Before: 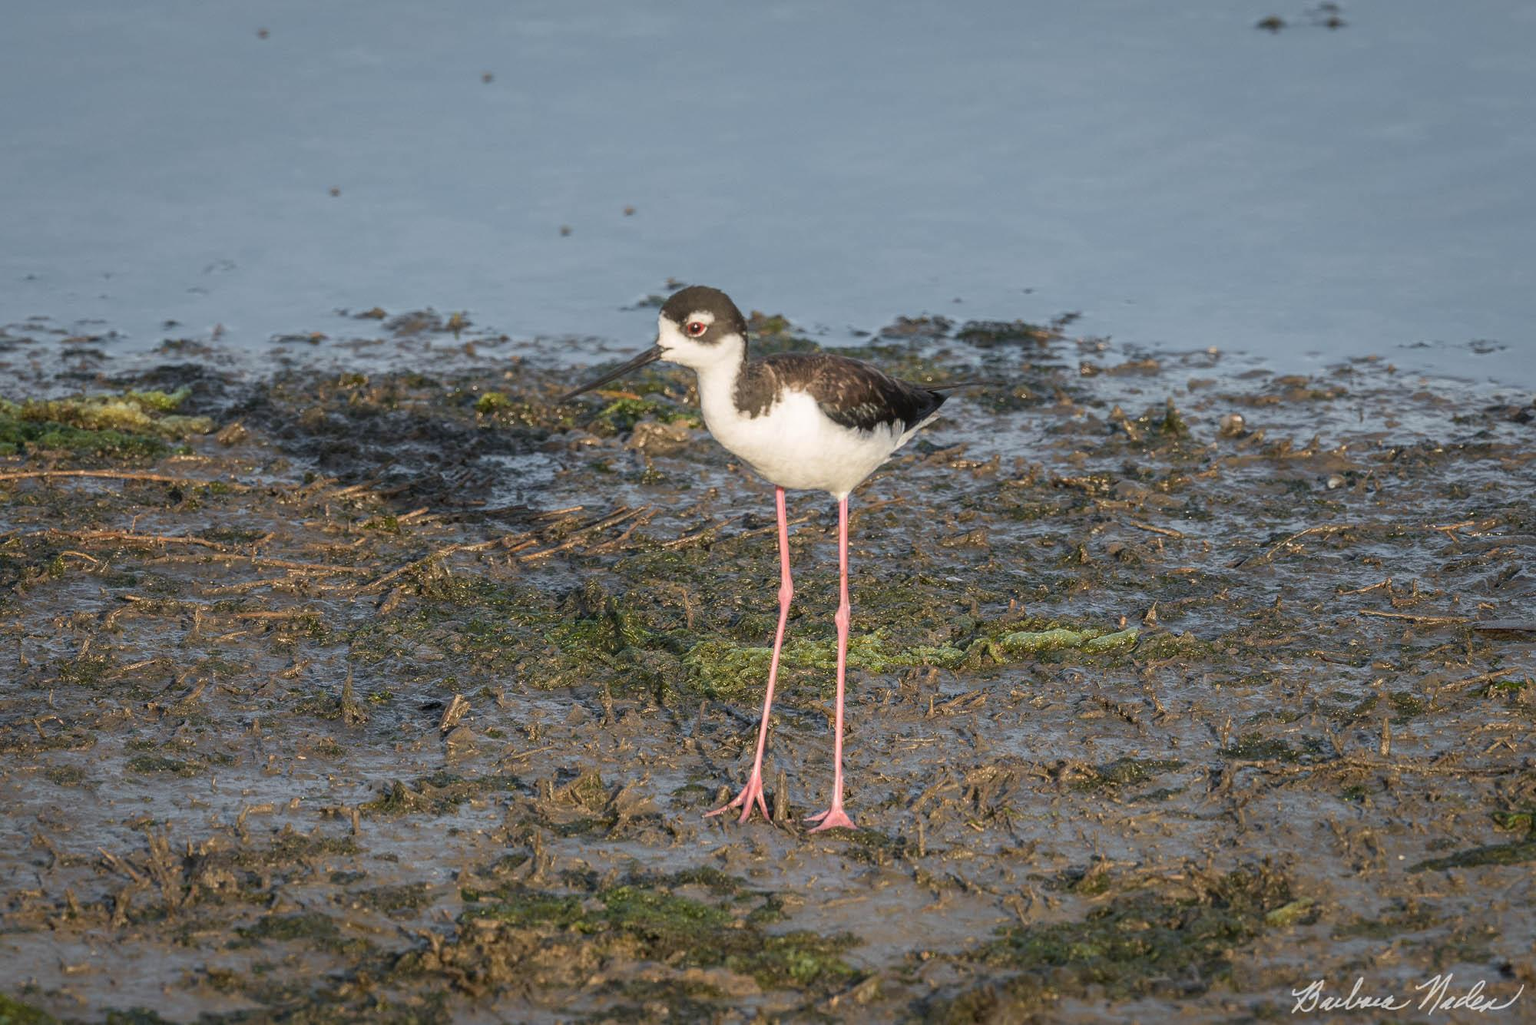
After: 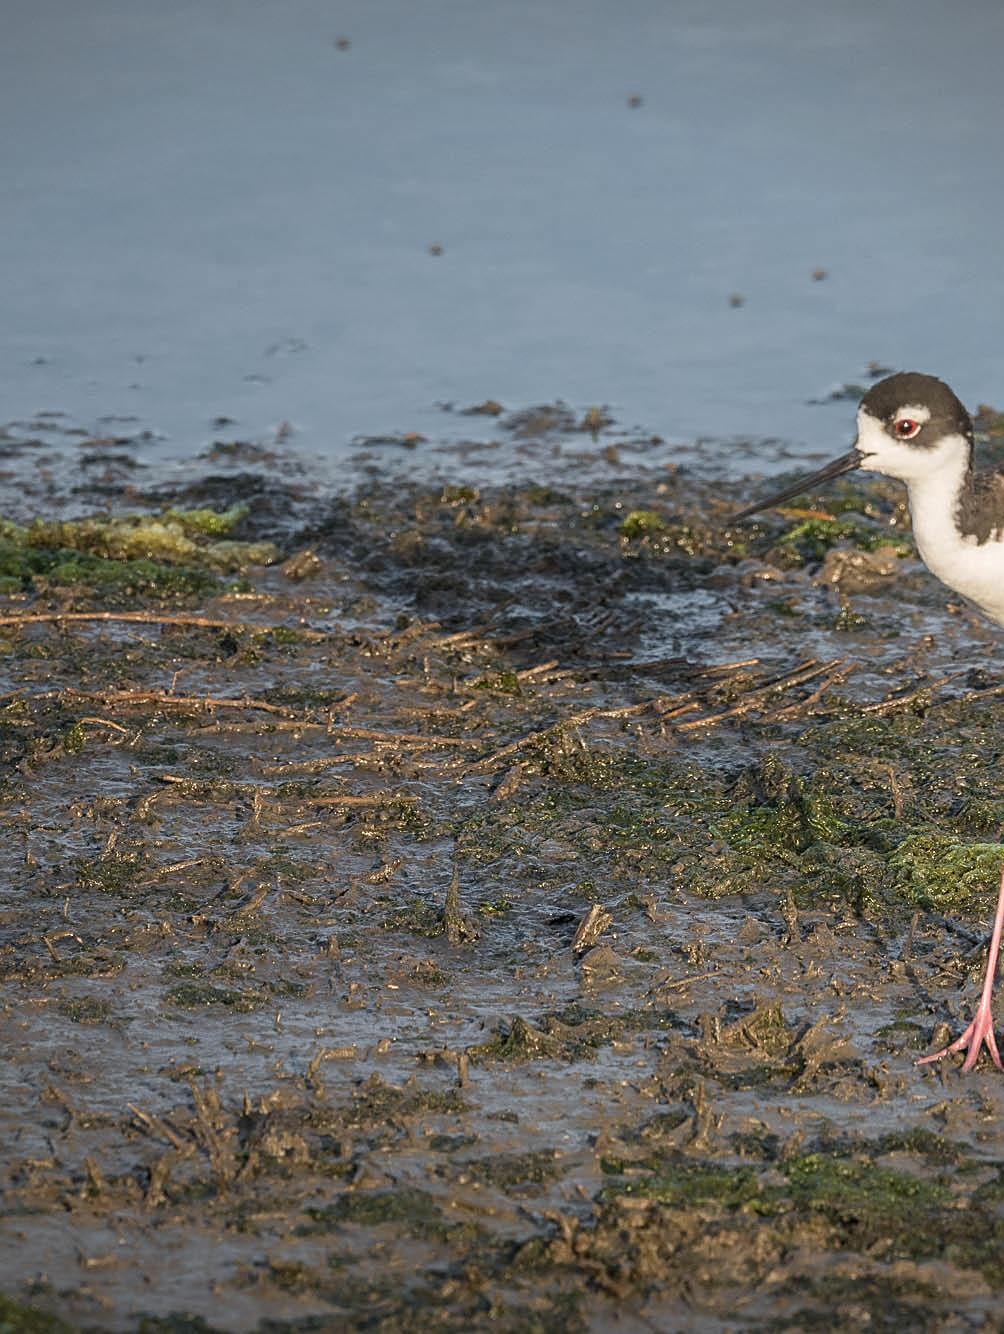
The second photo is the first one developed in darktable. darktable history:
vignetting: fall-off start 100.72%, fall-off radius 71.12%, center (-0.123, -0.005), width/height ratio 1.177
sharpen: on, module defaults
crop and rotate: left 0.041%, top 0%, right 49.722%
